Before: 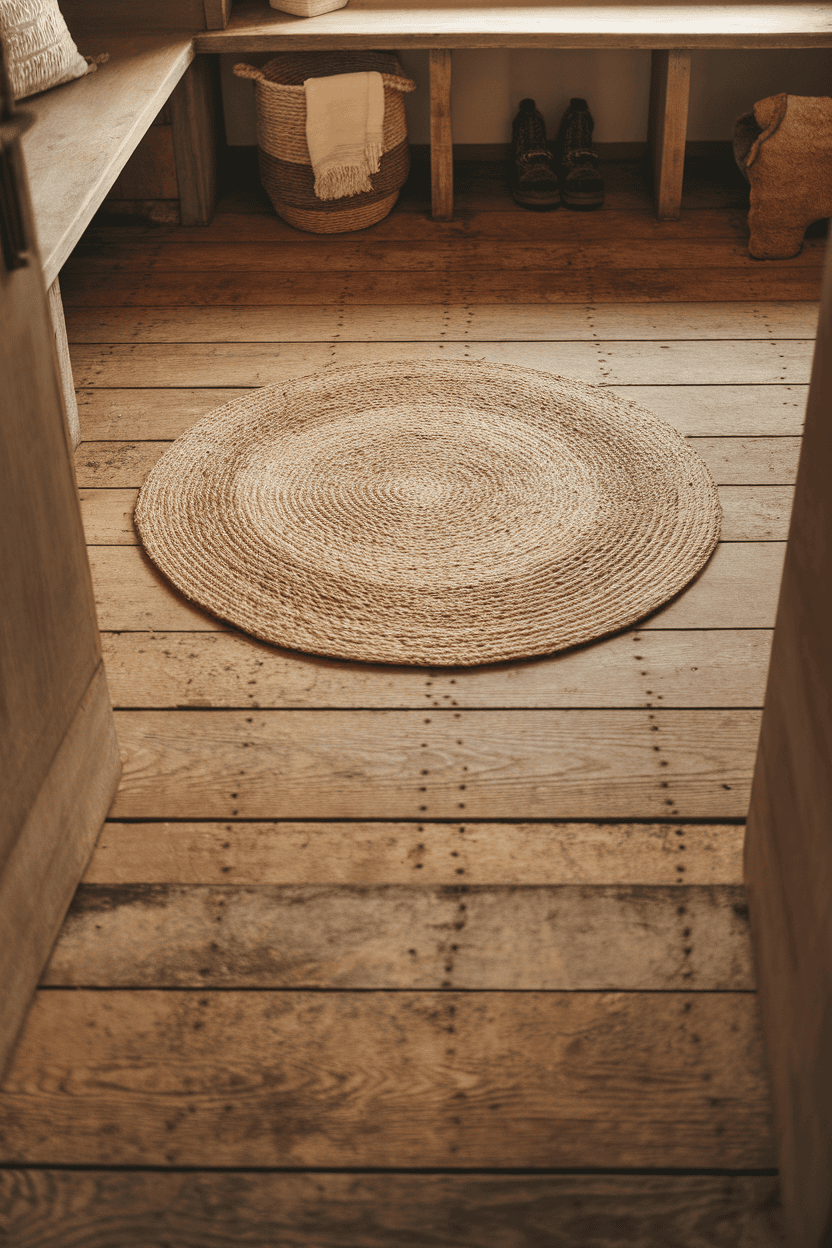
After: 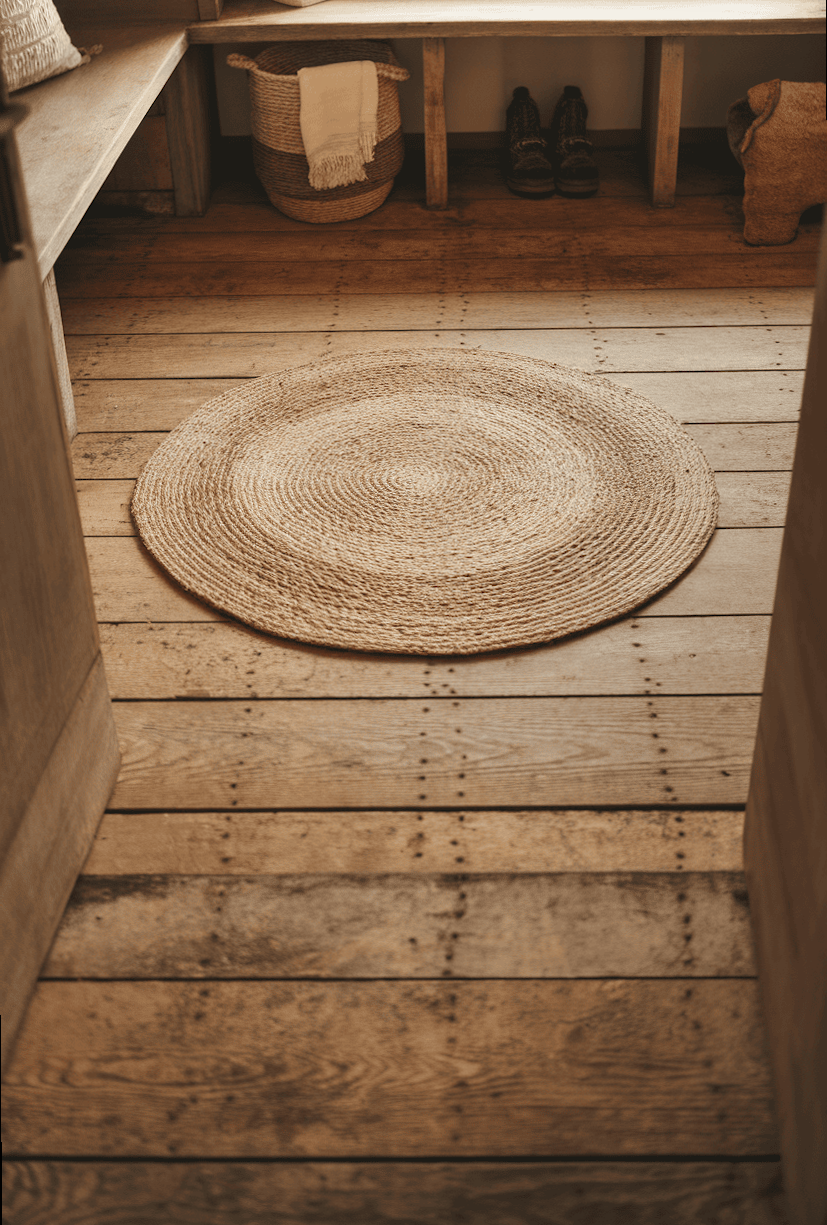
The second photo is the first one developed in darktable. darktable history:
rotate and perspective: rotation -0.45°, automatic cropping original format, crop left 0.008, crop right 0.992, crop top 0.012, crop bottom 0.988
tone equalizer: on, module defaults
